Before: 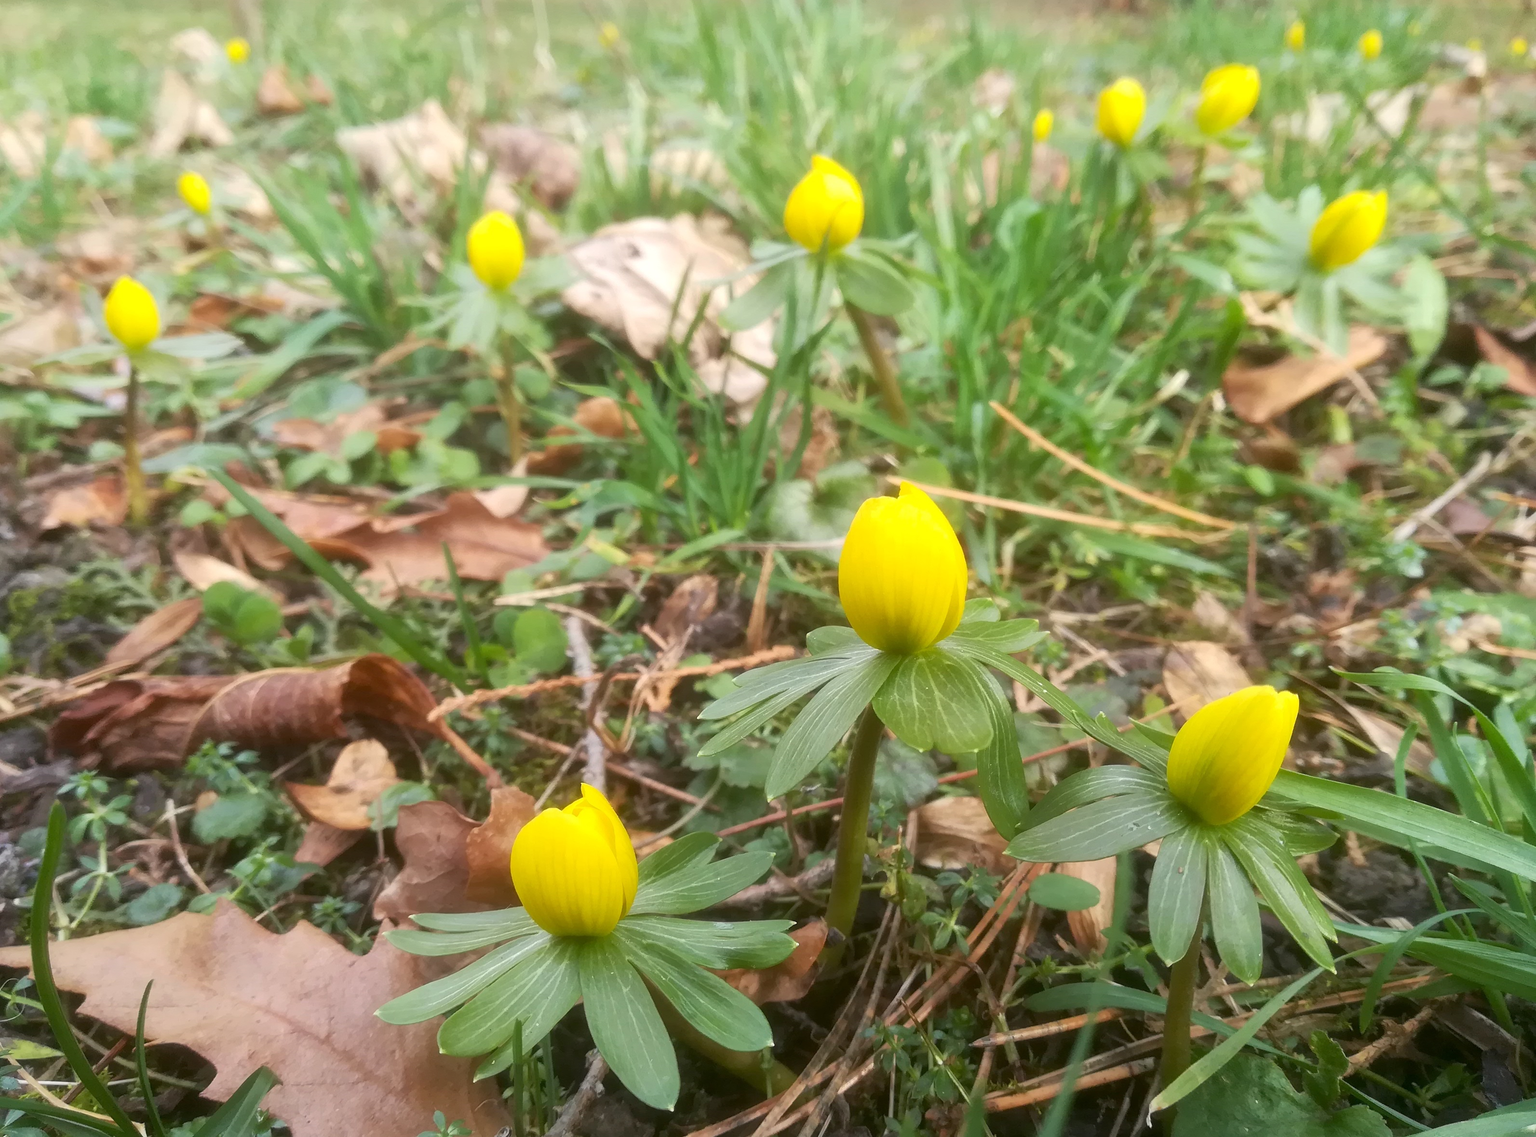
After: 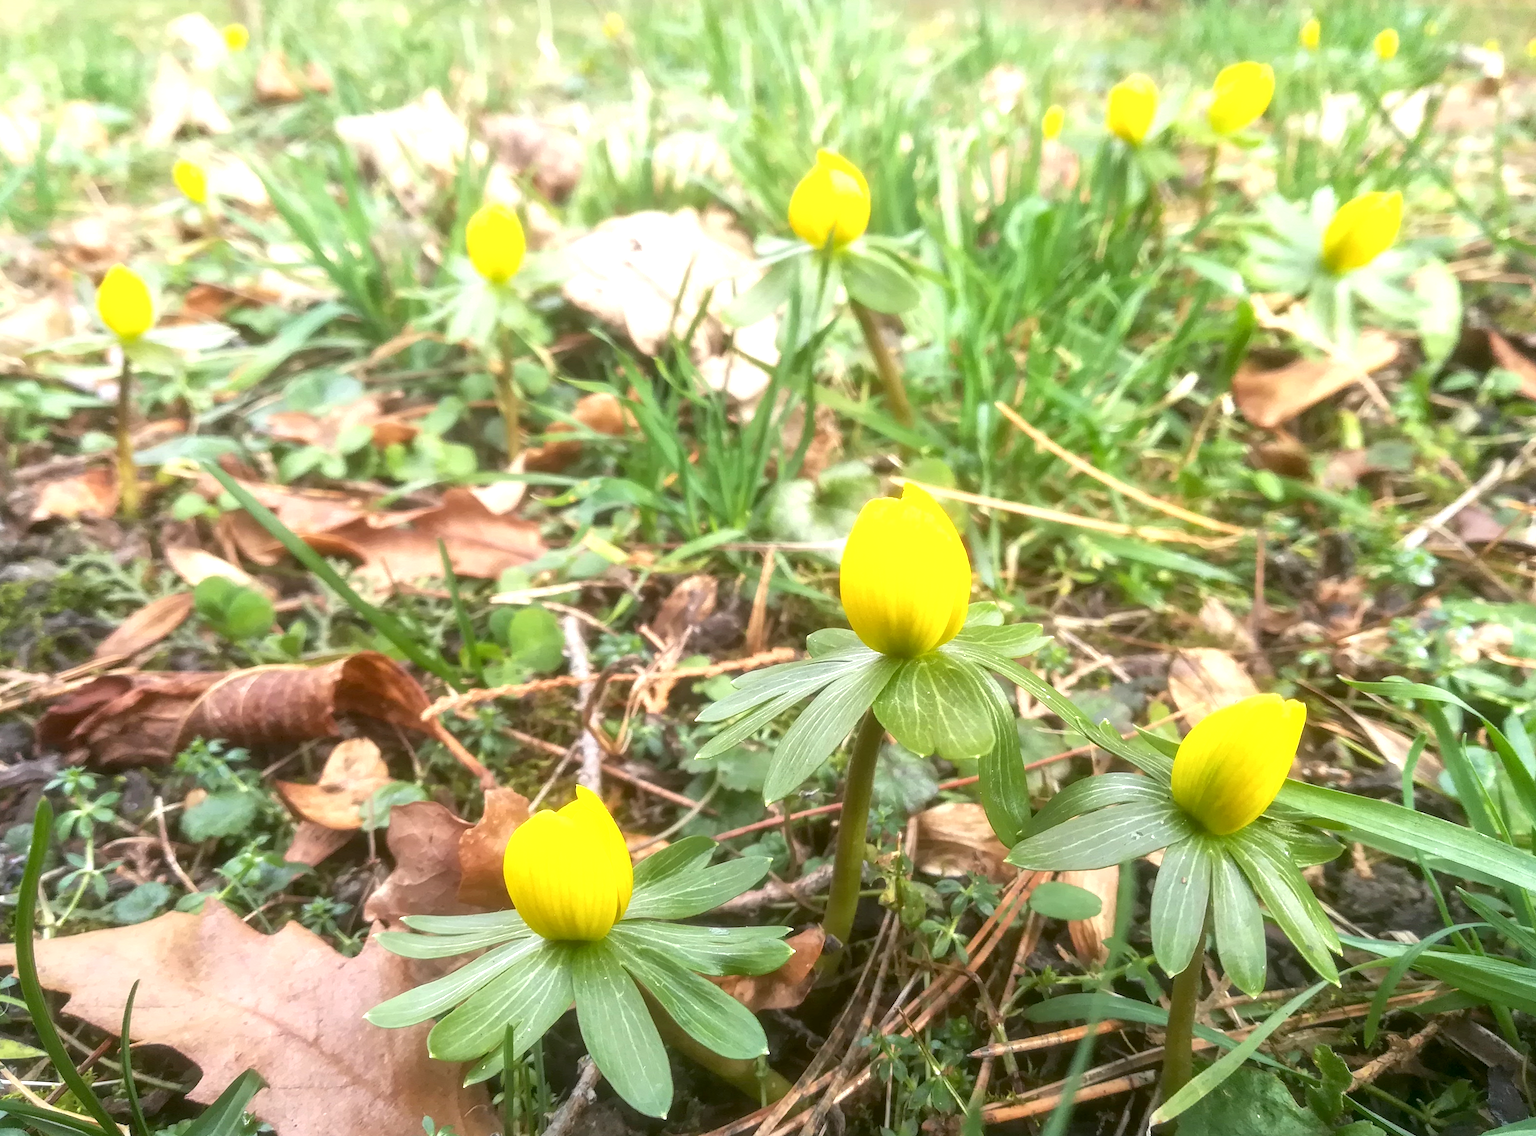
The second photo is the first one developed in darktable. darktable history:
exposure: black level correction 0, exposure 0.698 EV, compensate exposure bias true, compensate highlight preservation false
local contrast: on, module defaults
crop and rotate: angle -0.653°
